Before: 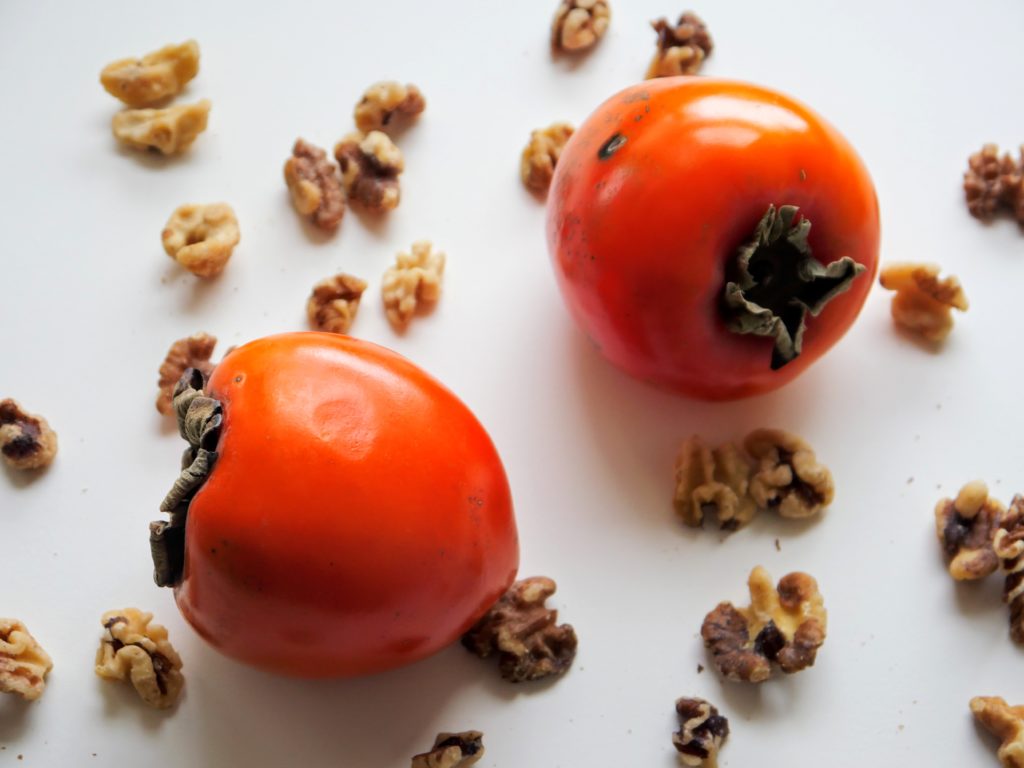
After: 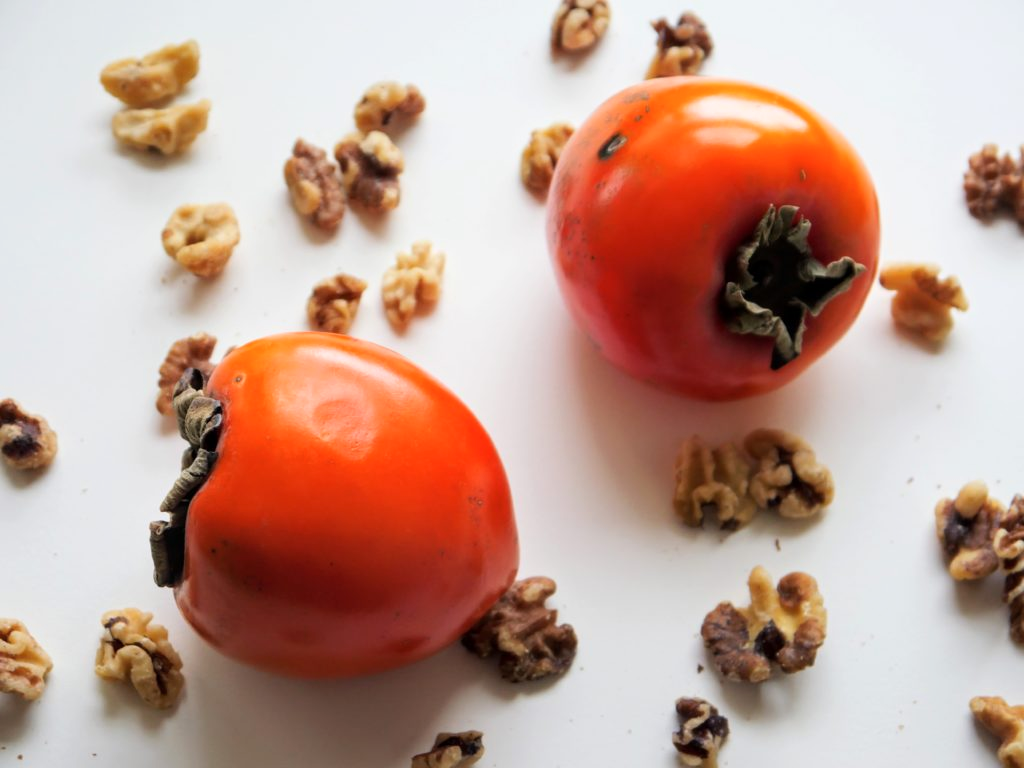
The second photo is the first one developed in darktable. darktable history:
tone curve: curves: ch0 [(0, 0) (0.003, 0.003) (0.011, 0.012) (0.025, 0.026) (0.044, 0.046) (0.069, 0.072) (0.1, 0.104) (0.136, 0.141) (0.177, 0.185) (0.224, 0.234) (0.277, 0.289) (0.335, 0.349) (0.399, 0.415) (0.468, 0.488) (0.543, 0.566) (0.623, 0.649) (0.709, 0.739) (0.801, 0.834) (0.898, 0.923) (1, 1)], color space Lab, independent channels, preserve colors none
